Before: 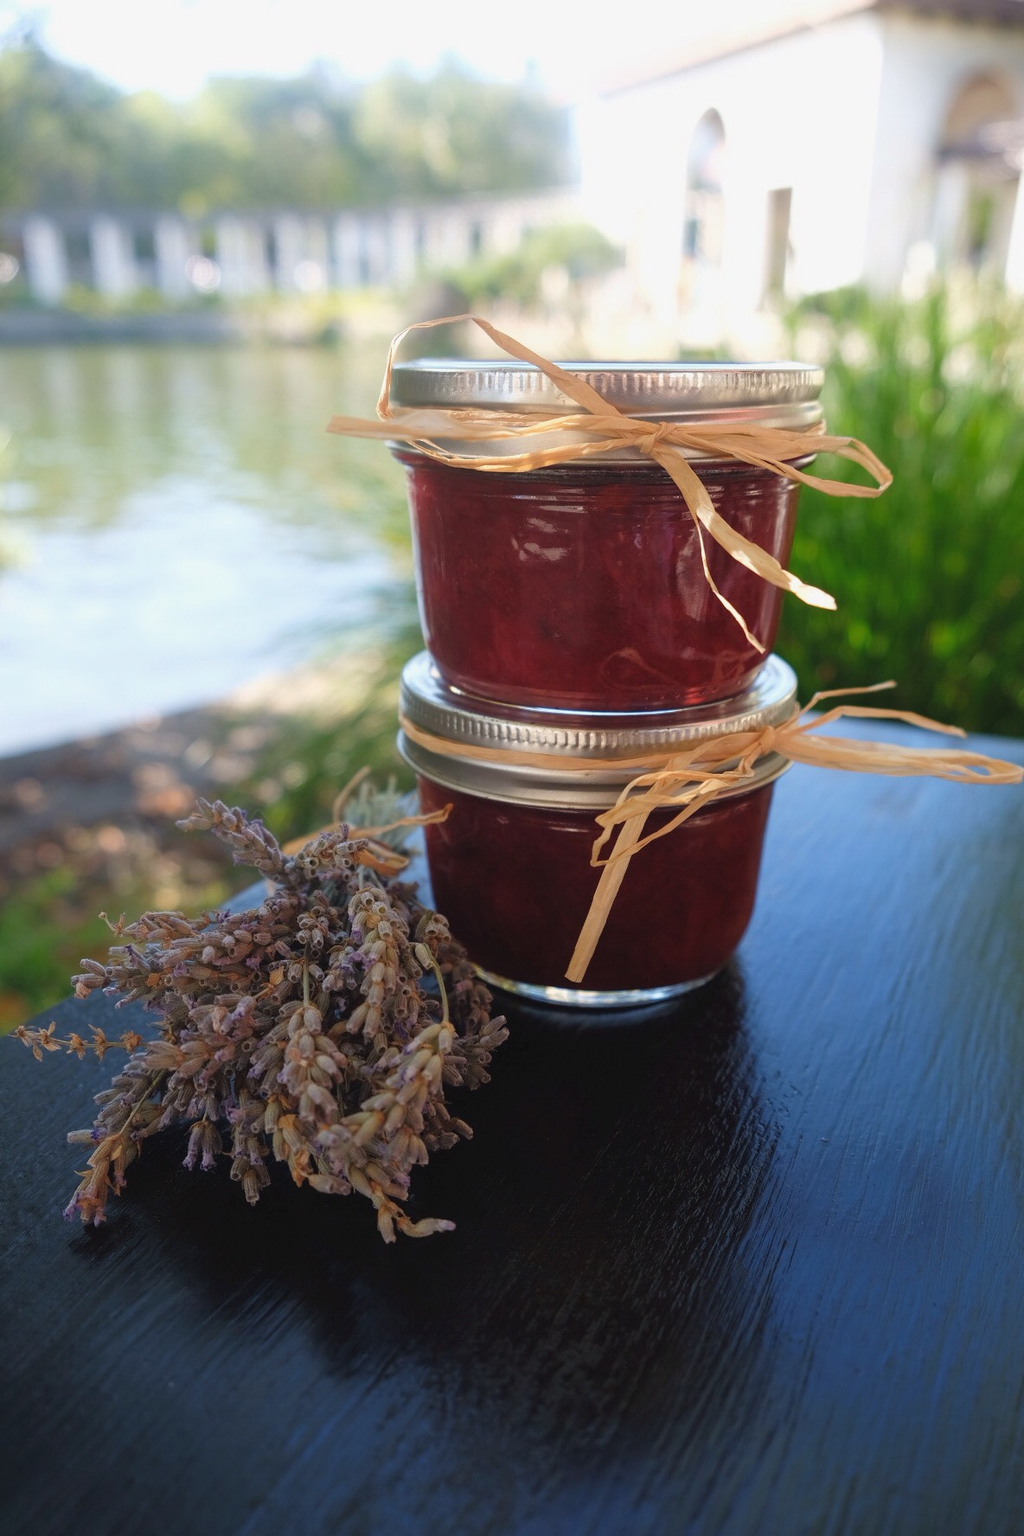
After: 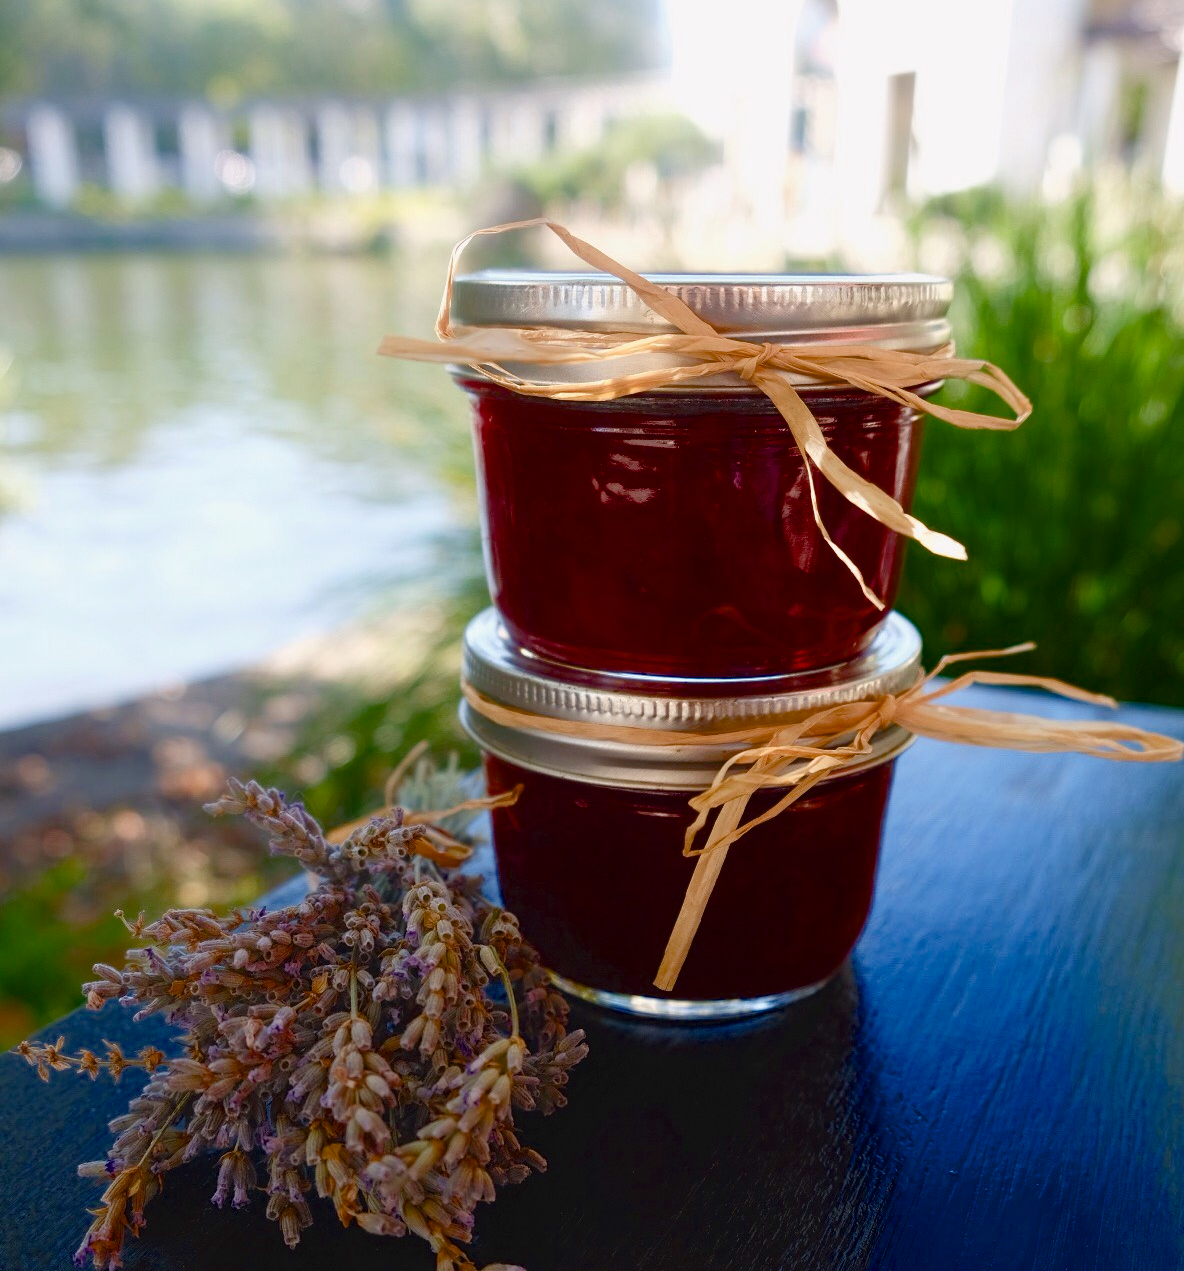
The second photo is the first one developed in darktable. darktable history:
color balance rgb: highlights gain › chroma 0.217%, highlights gain › hue 329.81°, perceptual saturation grading › global saturation 14.372%, perceptual saturation grading › highlights -30.315%, perceptual saturation grading › shadows 51.602%, global vibrance 16.515%, saturation formula JzAzBz (2021)
crop and rotate: top 8.197%, bottom 20.232%
